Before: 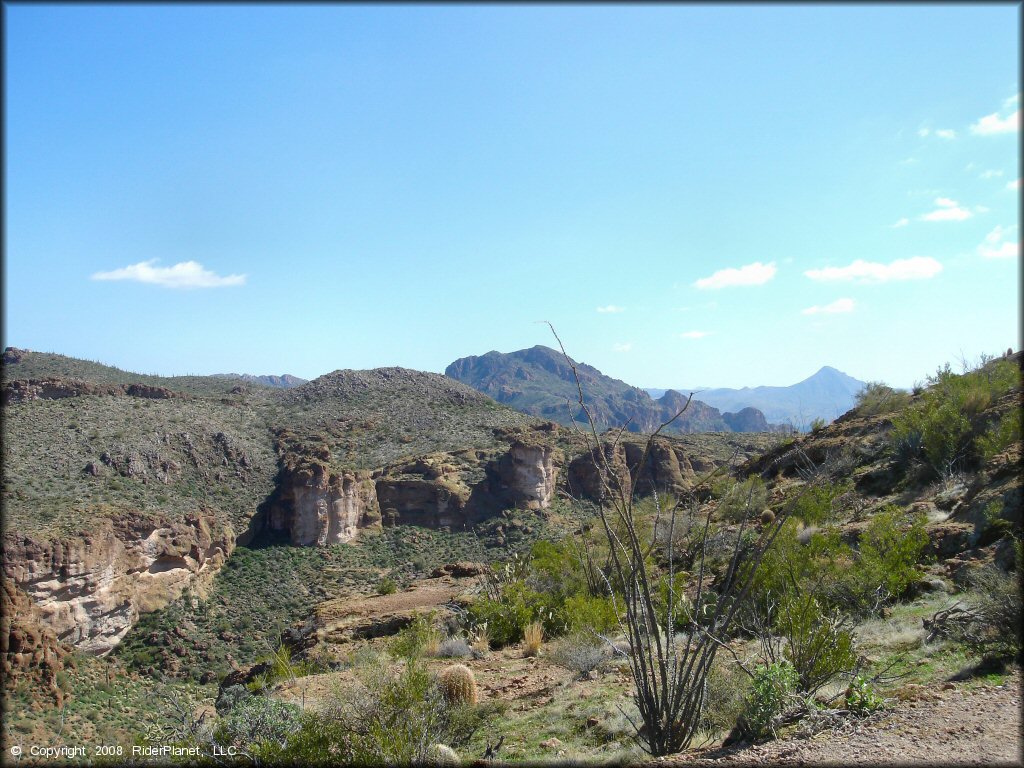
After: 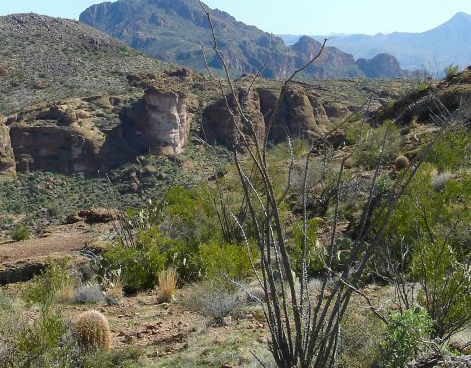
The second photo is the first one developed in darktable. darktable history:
tone equalizer: on, module defaults
crop: left 35.764%, top 46.133%, right 18.153%, bottom 5.902%
